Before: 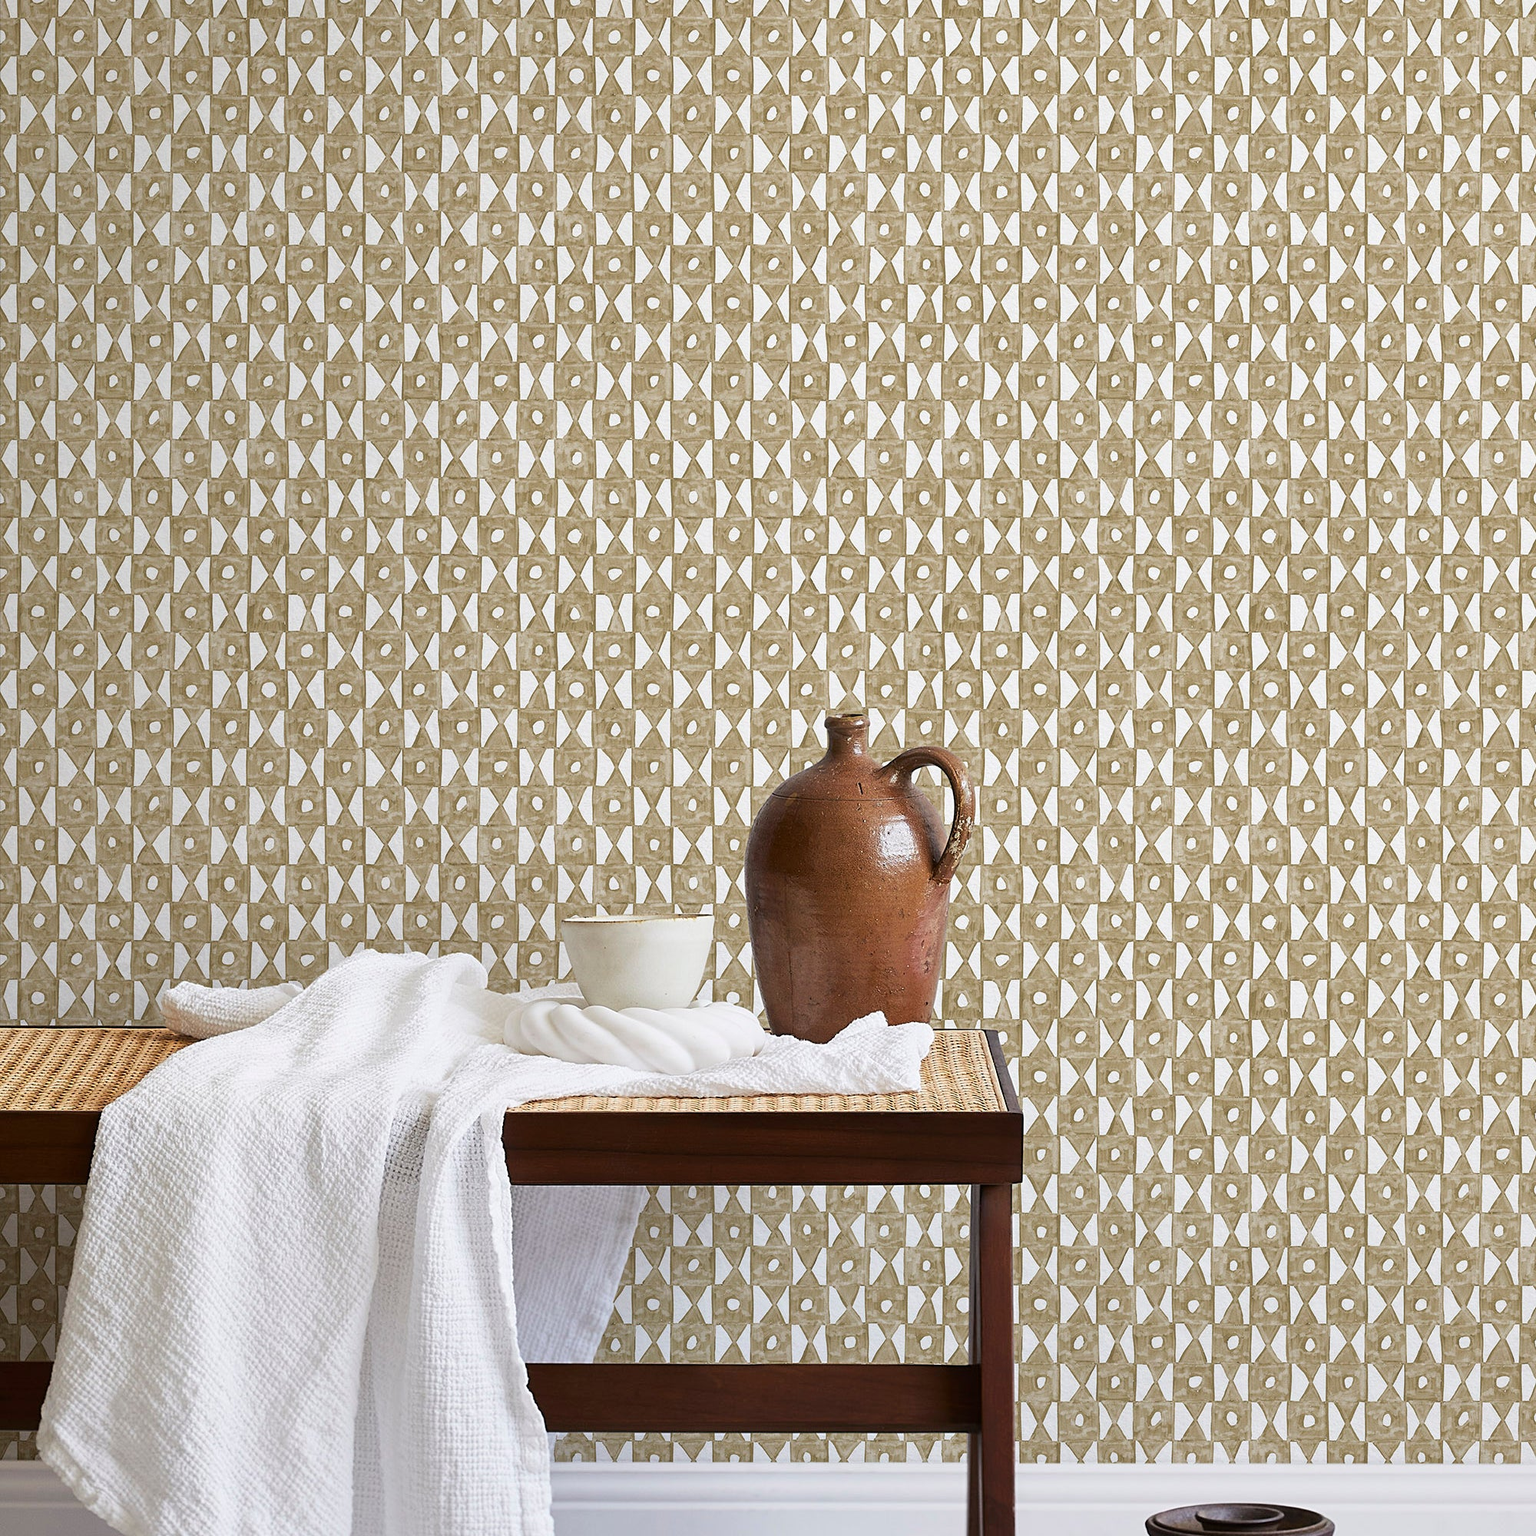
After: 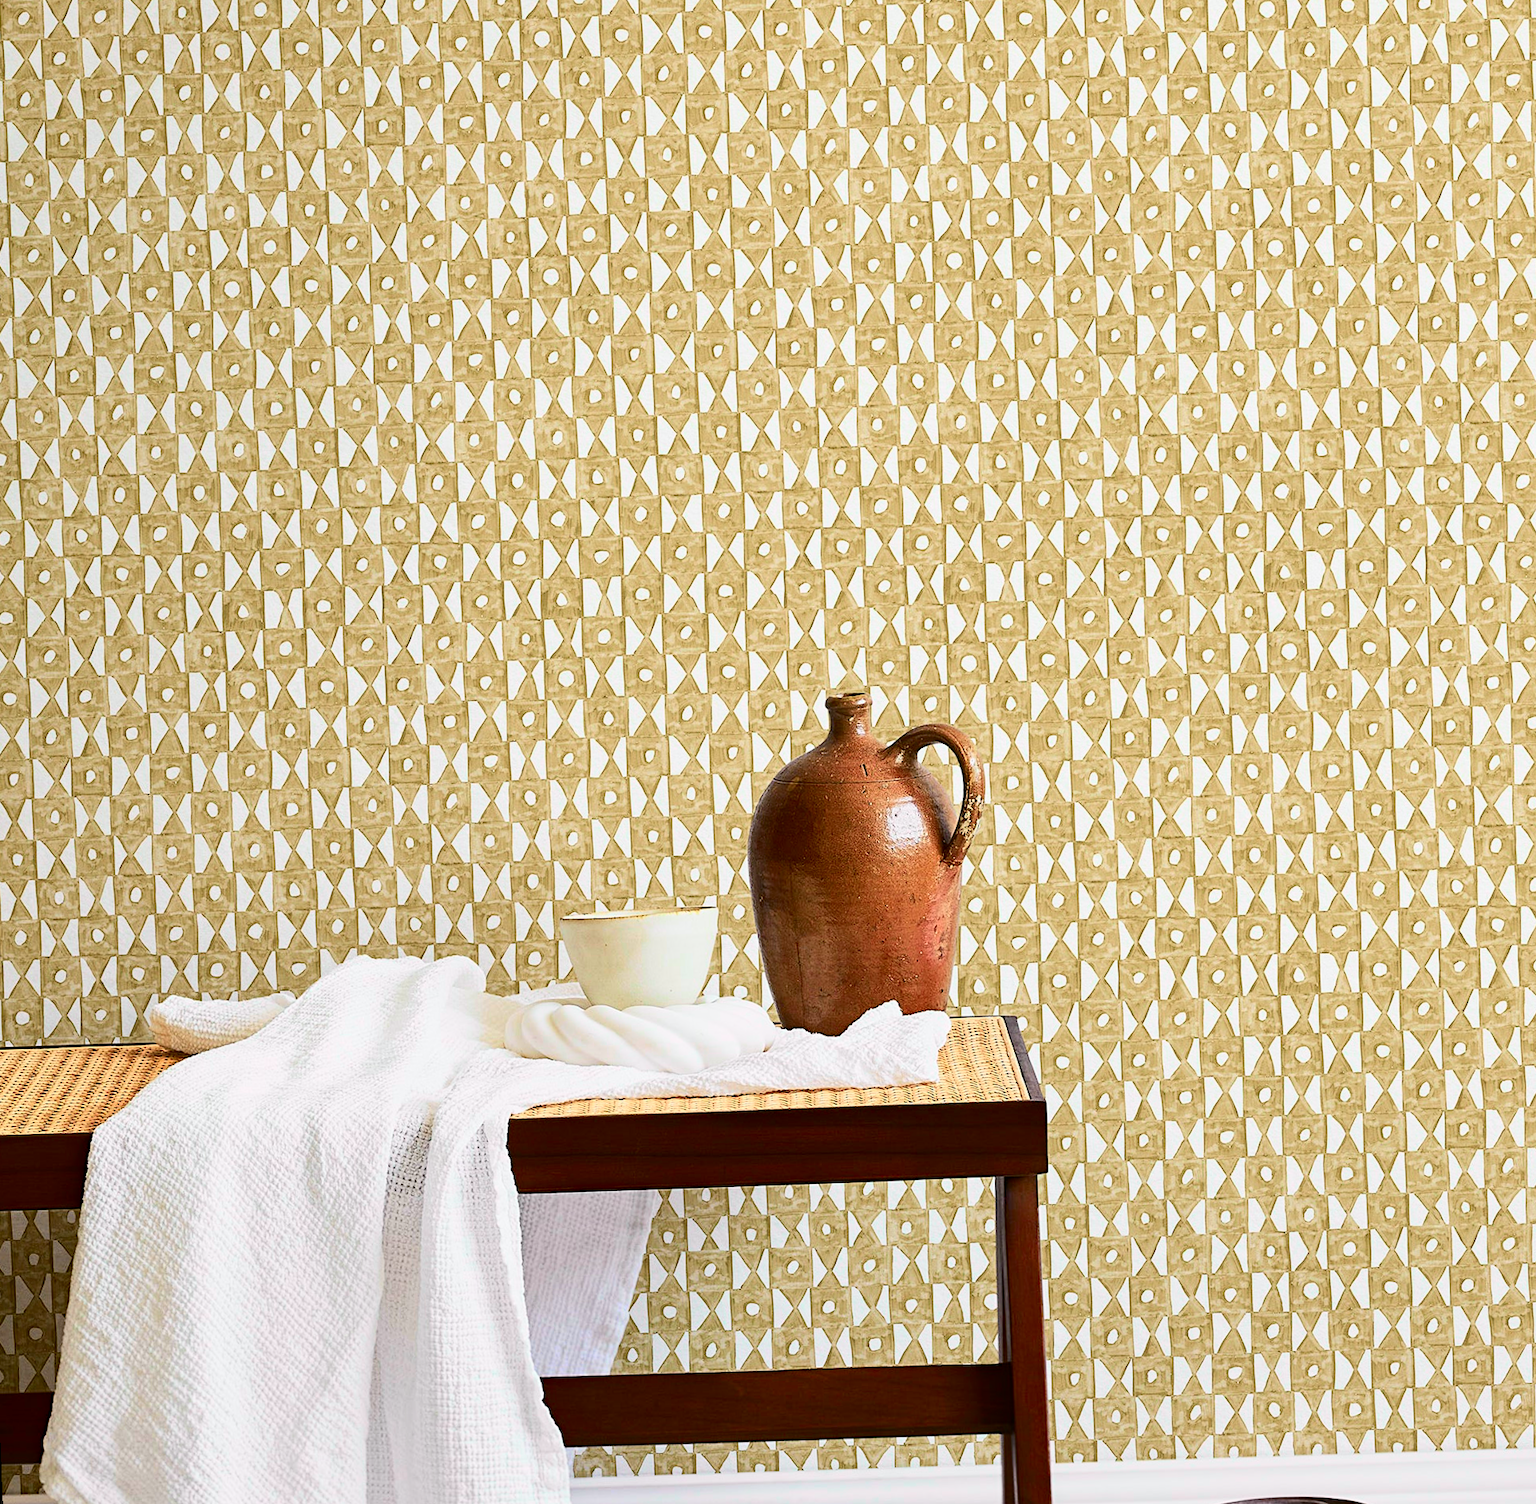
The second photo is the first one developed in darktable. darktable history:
tone curve: curves: ch0 [(0, 0.003) (0.044, 0.032) (0.12, 0.089) (0.197, 0.168) (0.281, 0.273) (0.468, 0.548) (0.588, 0.71) (0.701, 0.815) (0.86, 0.922) (1, 0.982)]; ch1 [(0, 0) (0.247, 0.215) (0.433, 0.382) (0.466, 0.426) (0.493, 0.481) (0.501, 0.5) (0.517, 0.524) (0.557, 0.582) (0.598, 0.651) (0.671, 0.735) (0.796, 0.85) (1, 1)]; ch2 [(0, 0) (0.249, 0.216) (0.357, 0.317) (0.448, 0.432) (0.478, 0.492) (0.498, 0.499) (0.517, 0.53) (0.537, 0.57) (0.569, 0.623) (0.61, 0.663) (0.706, 0.75) (0.808, 0.809) (0.991, 0.968)], color space Lab, independent channels, preserve colors none
exposure: compensate highlight preservation false
rotate and perspective: rotation -2.12°, lens shift (vertical) 0.009, lens shift (horizontal) -0.008, automatic cropping original format, crop left 0.036, crop right 0.964, crop top 0.05, crop bottom 0.959
haze removal: compatibility mode true, adaptive false
